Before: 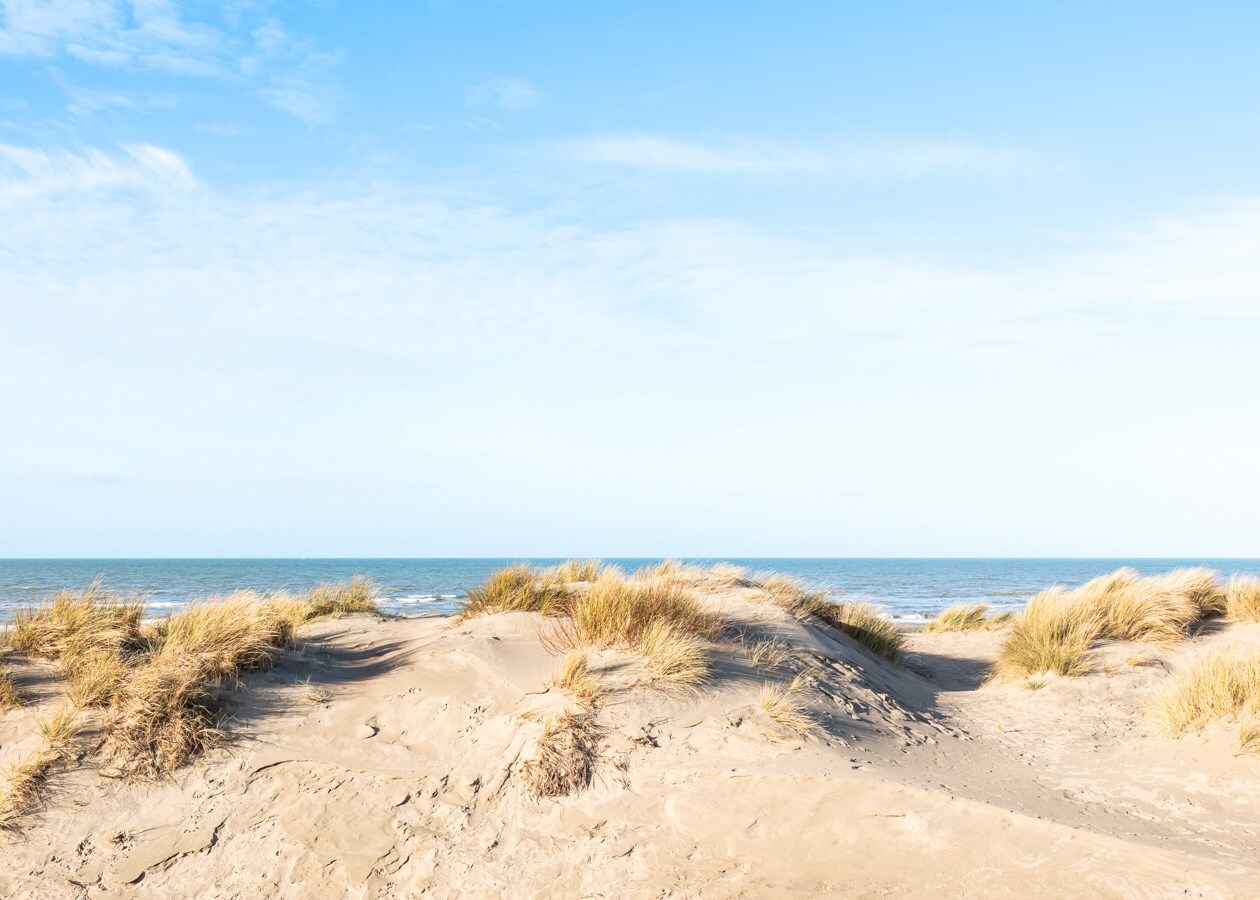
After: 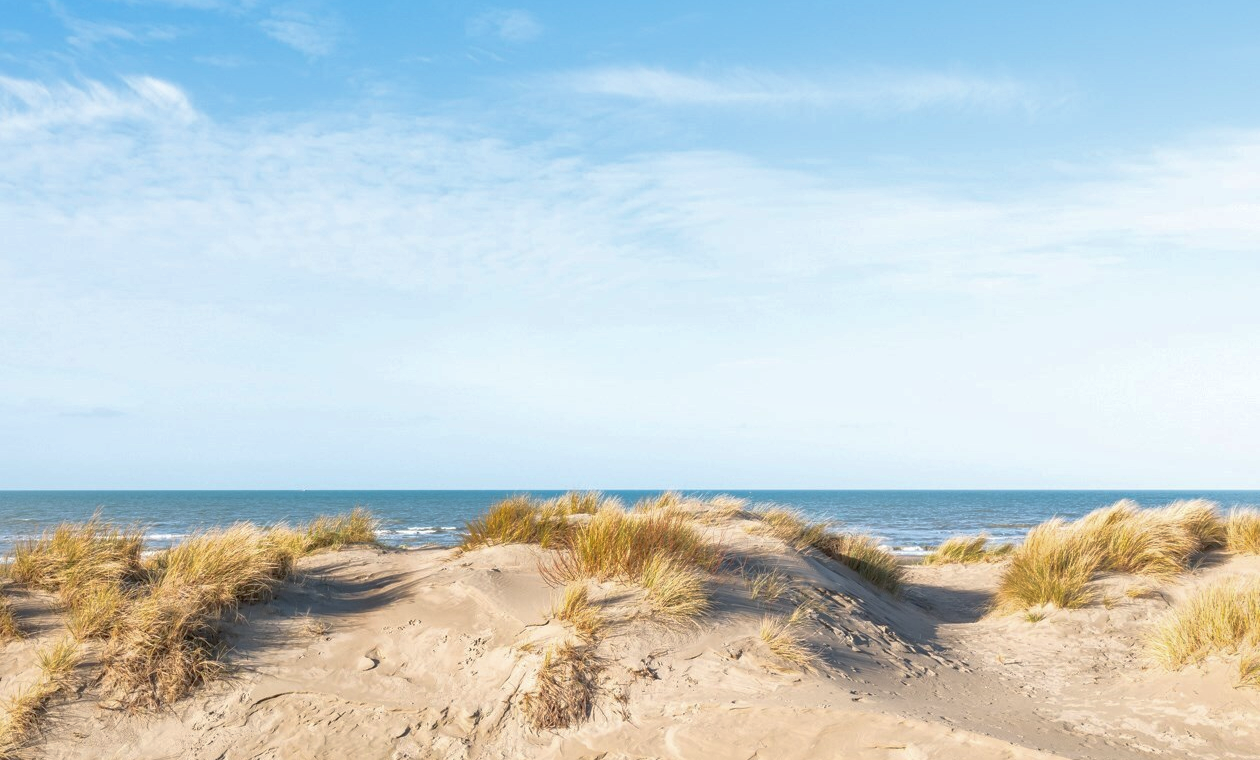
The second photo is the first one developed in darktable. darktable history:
shadows and highlights: on, module defaults
crop: top 7.602%, bottom 7.909%
